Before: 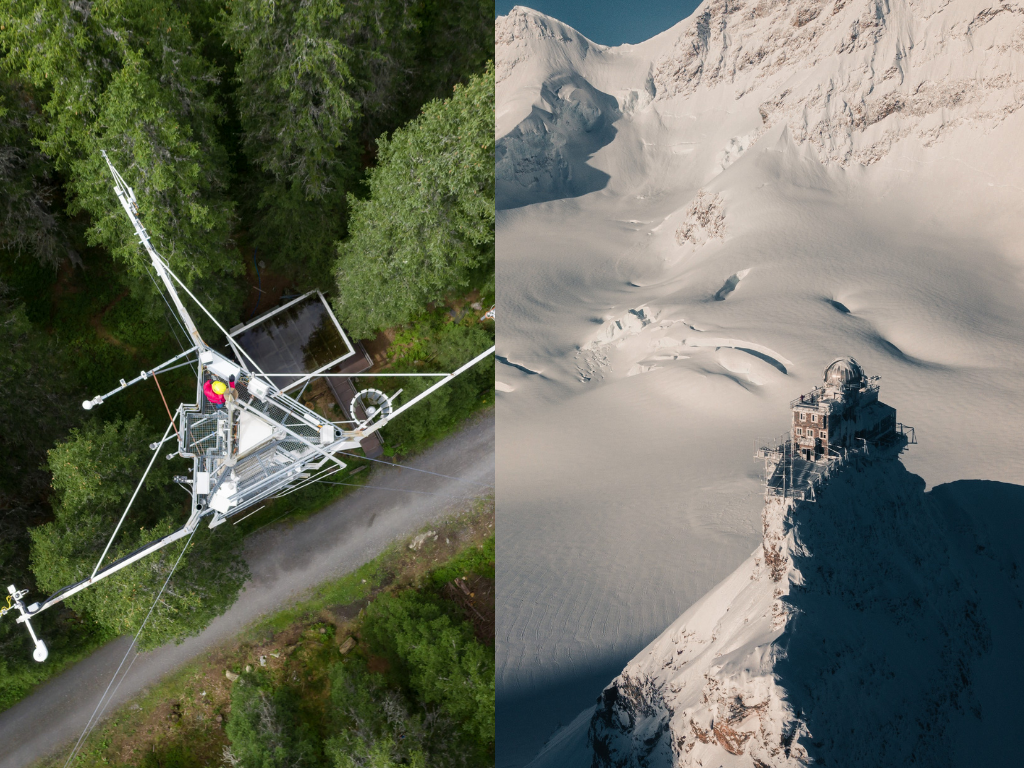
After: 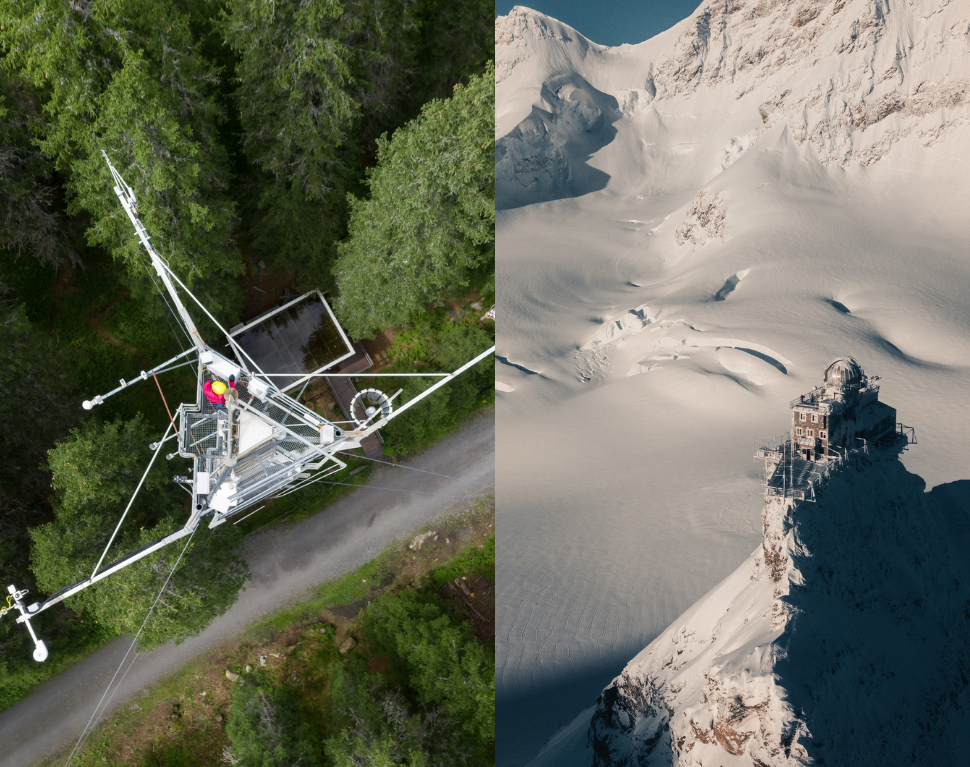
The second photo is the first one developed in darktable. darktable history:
crop and rotate: left 0%, right 5.211%
